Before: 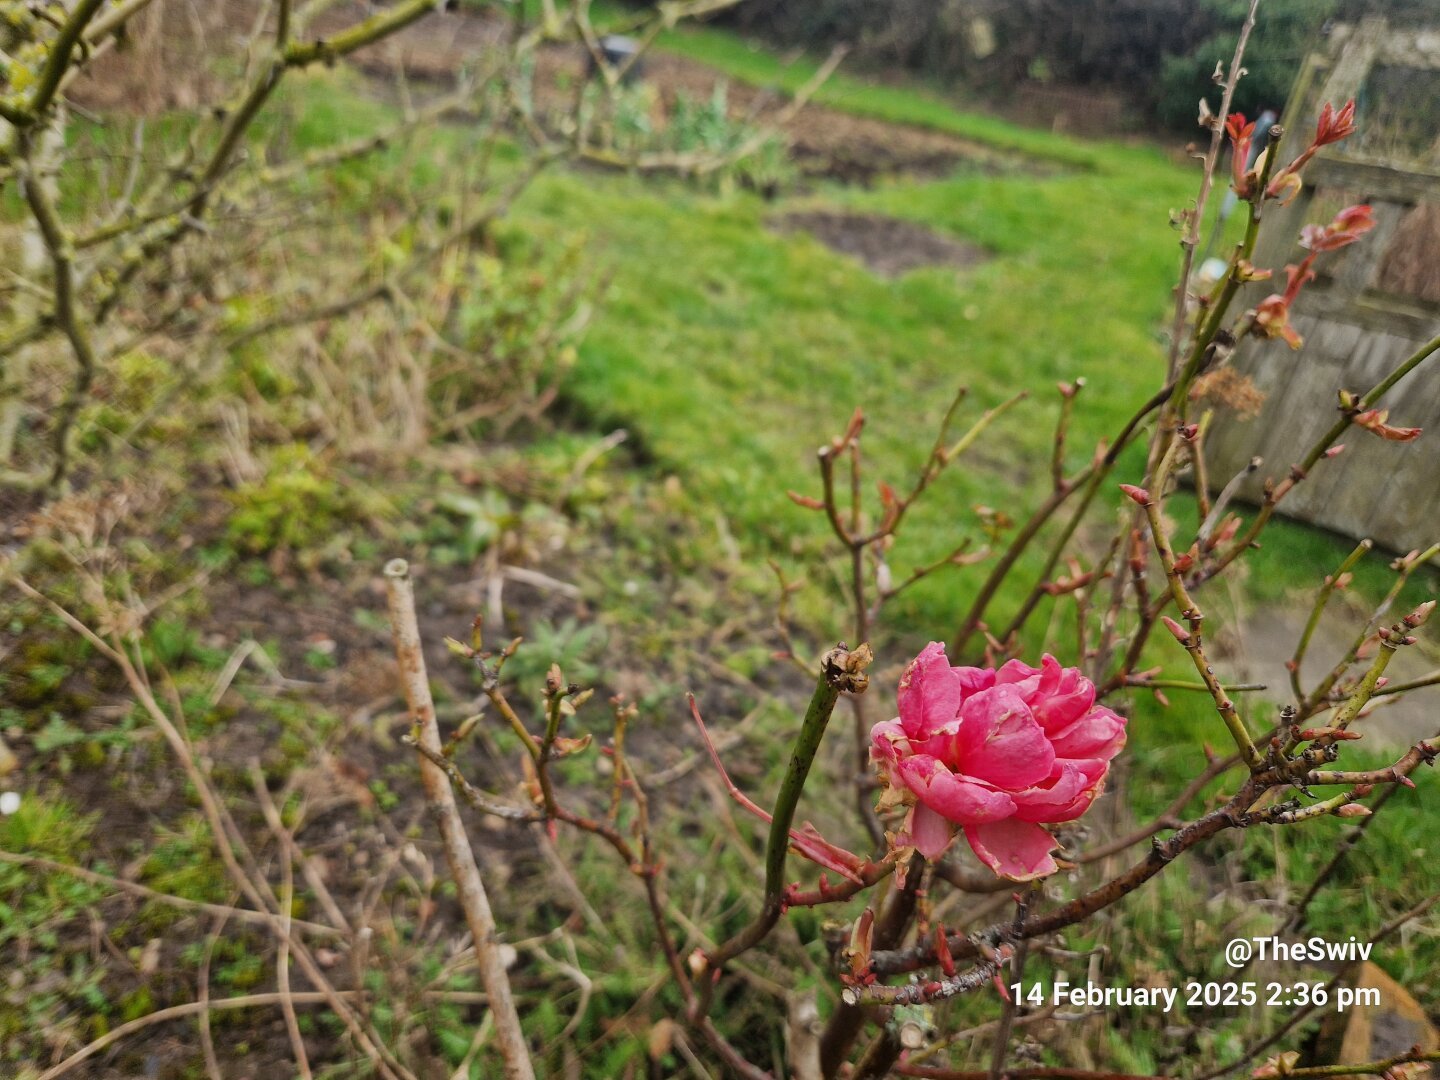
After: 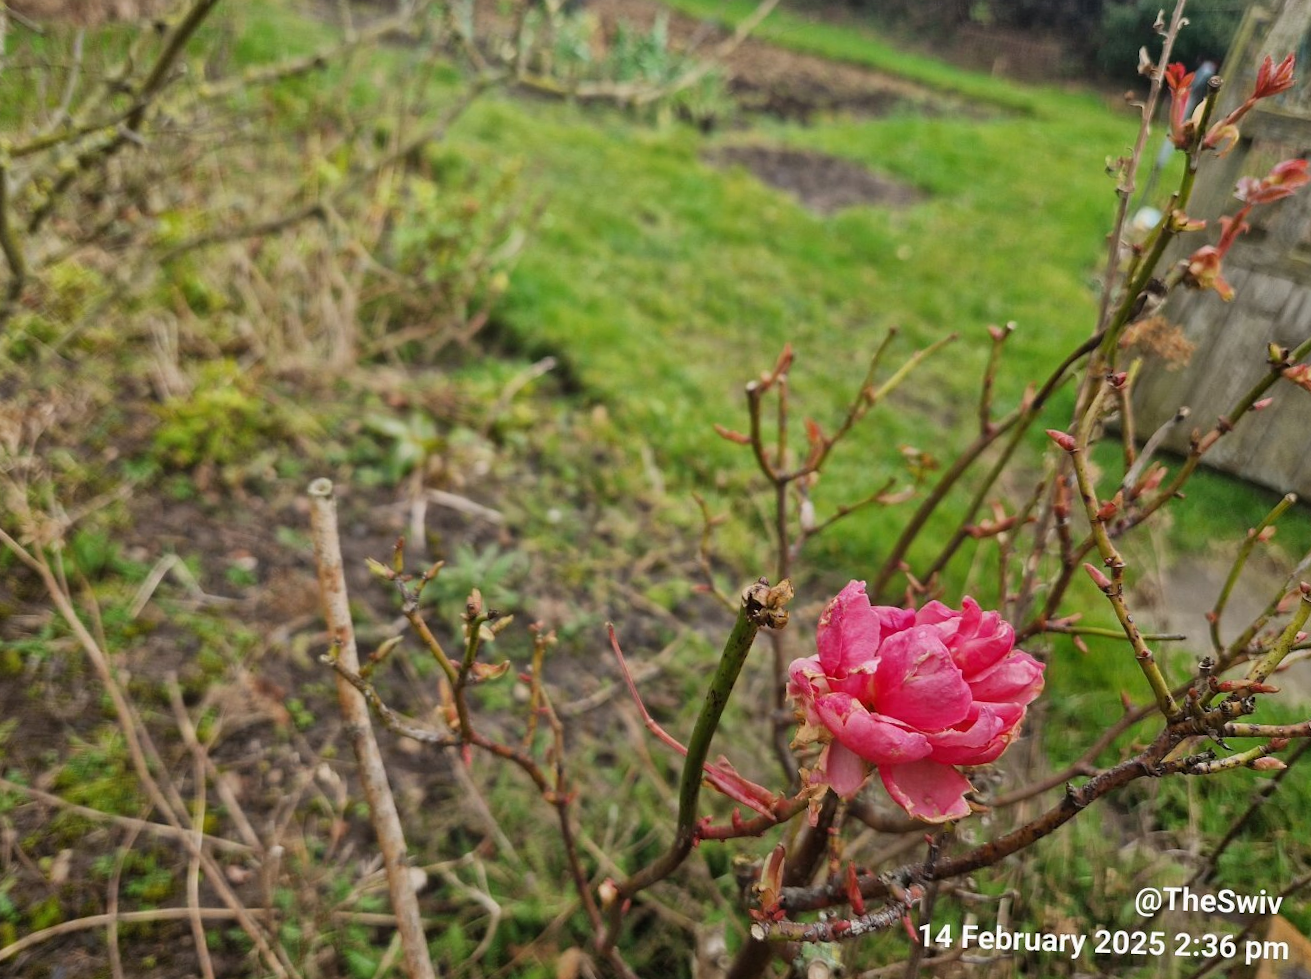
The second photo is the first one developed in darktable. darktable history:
crop and rotate: angle -2.04°, left 3.126%, top 4.364%, right 1.537%, bottom 0.652%
